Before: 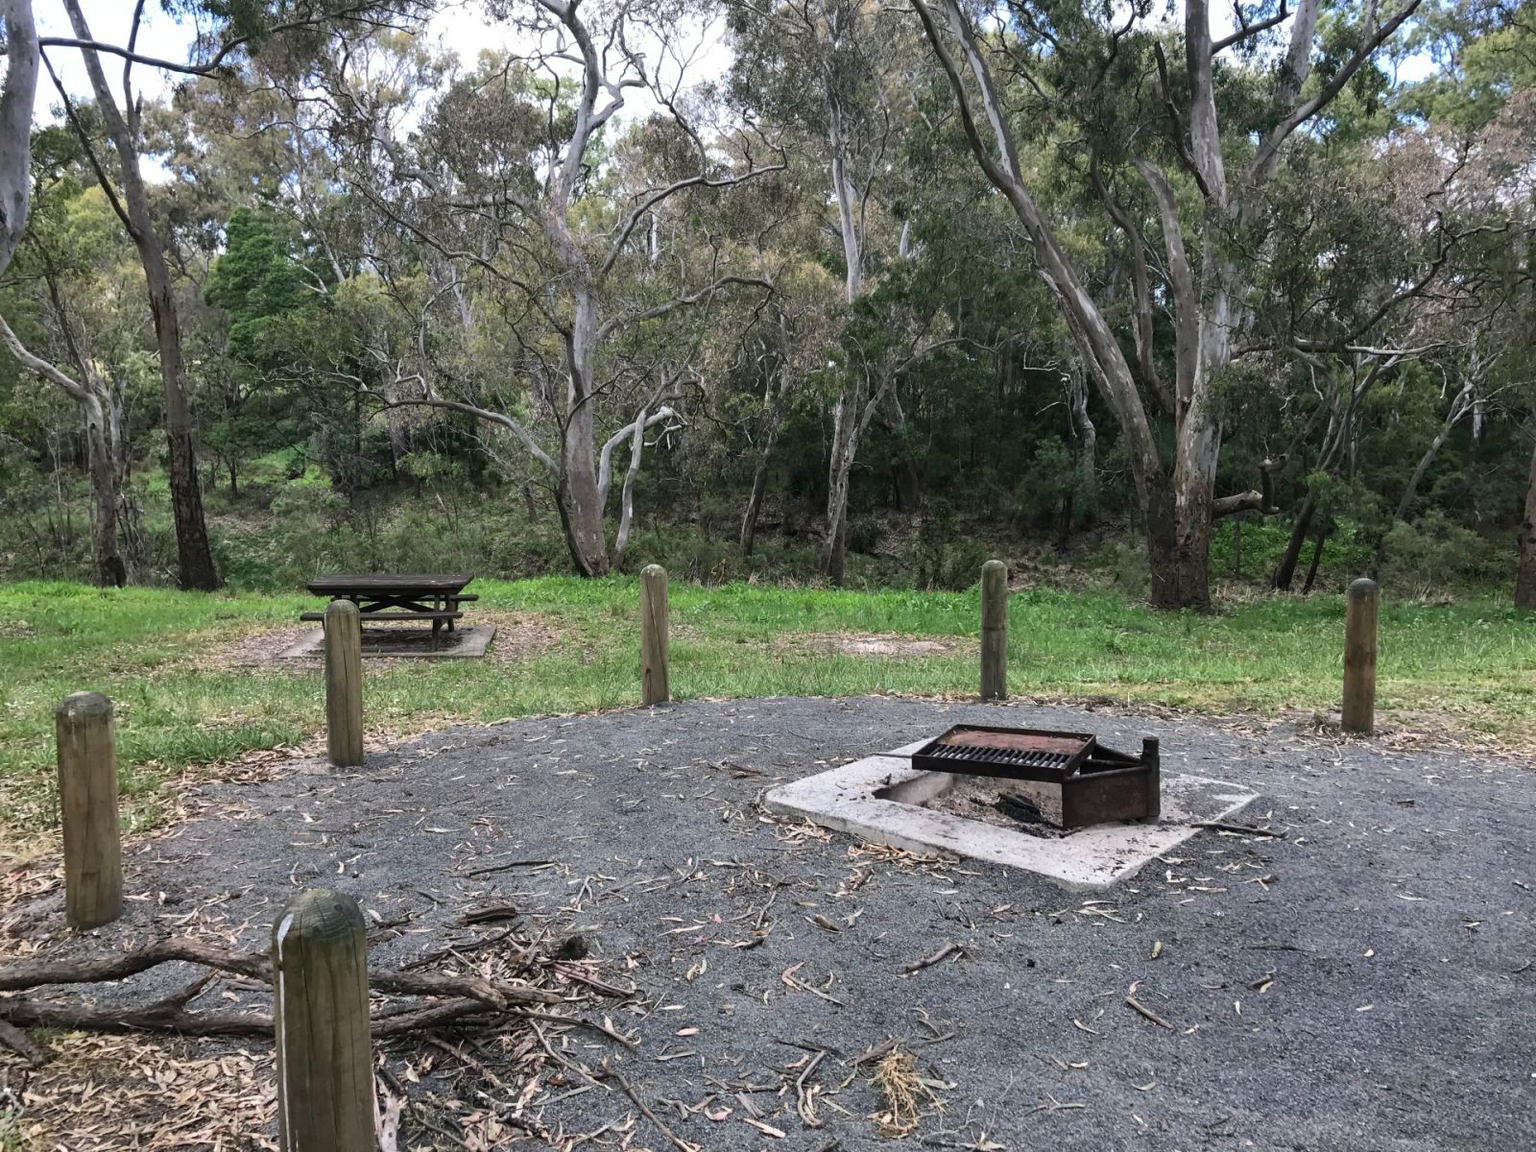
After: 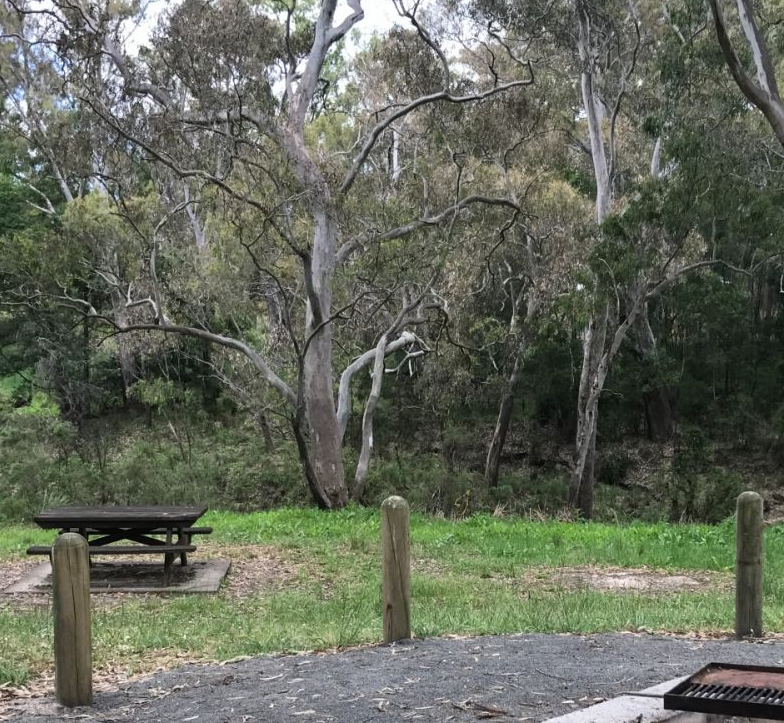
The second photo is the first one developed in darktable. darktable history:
crop: left 17.936%, top 7.717%, right 33.063%, bottom 31.883%
